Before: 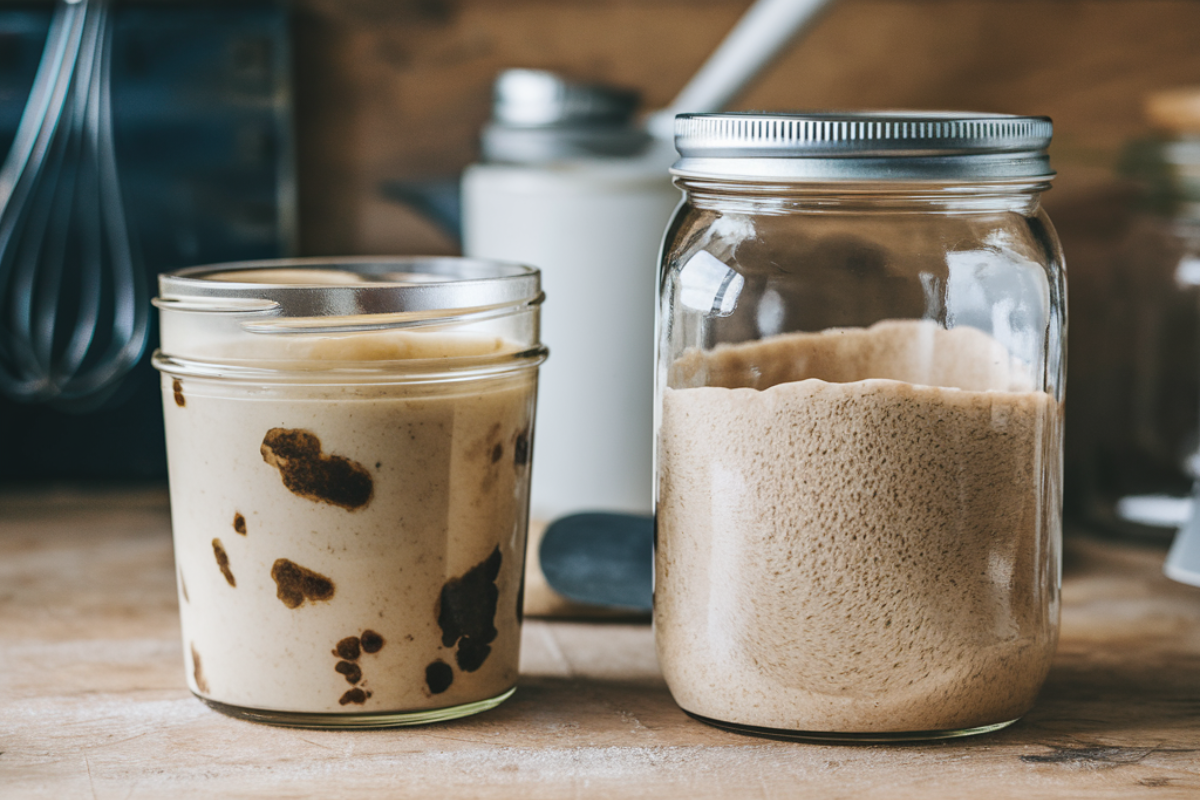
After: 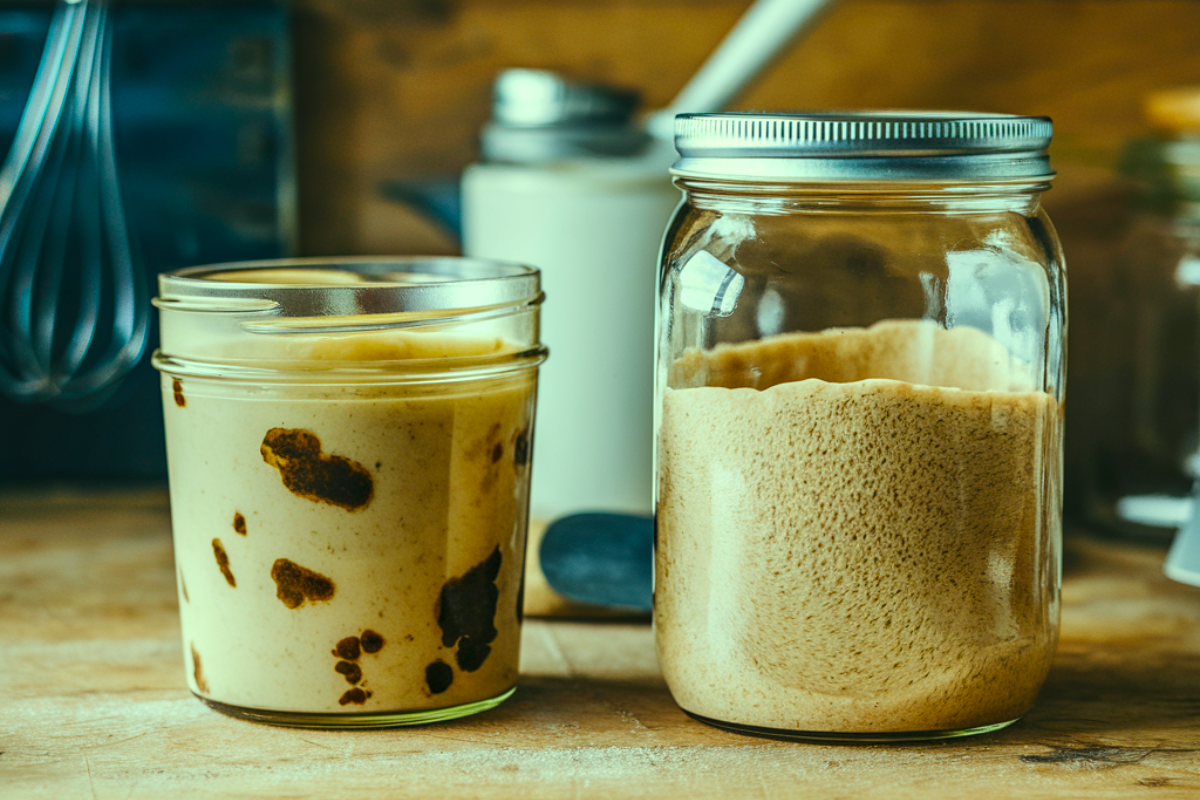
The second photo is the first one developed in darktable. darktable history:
color correction: highlights a* -11.16, highlights b* 9.94, saturation 1.72
local contrast: detail 130%
